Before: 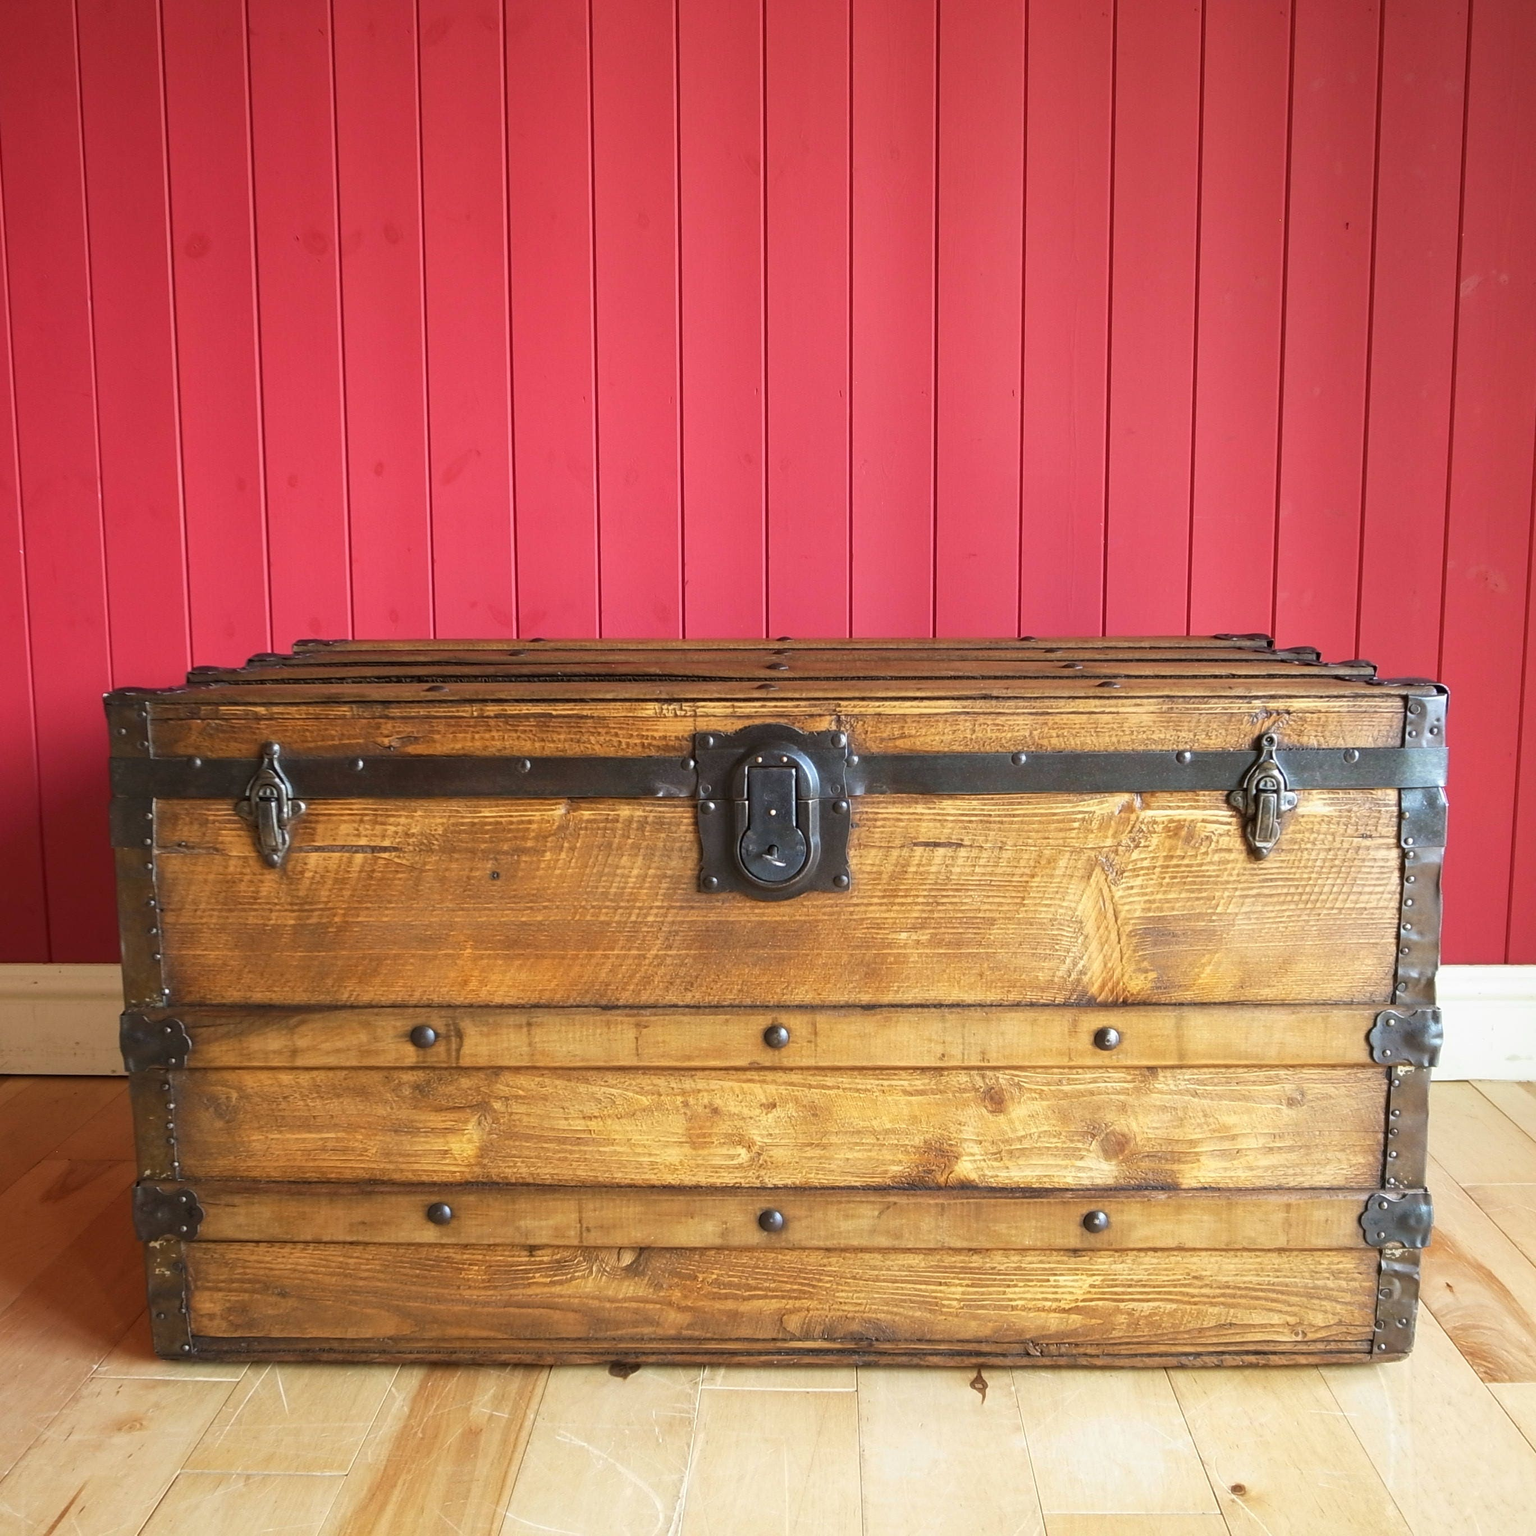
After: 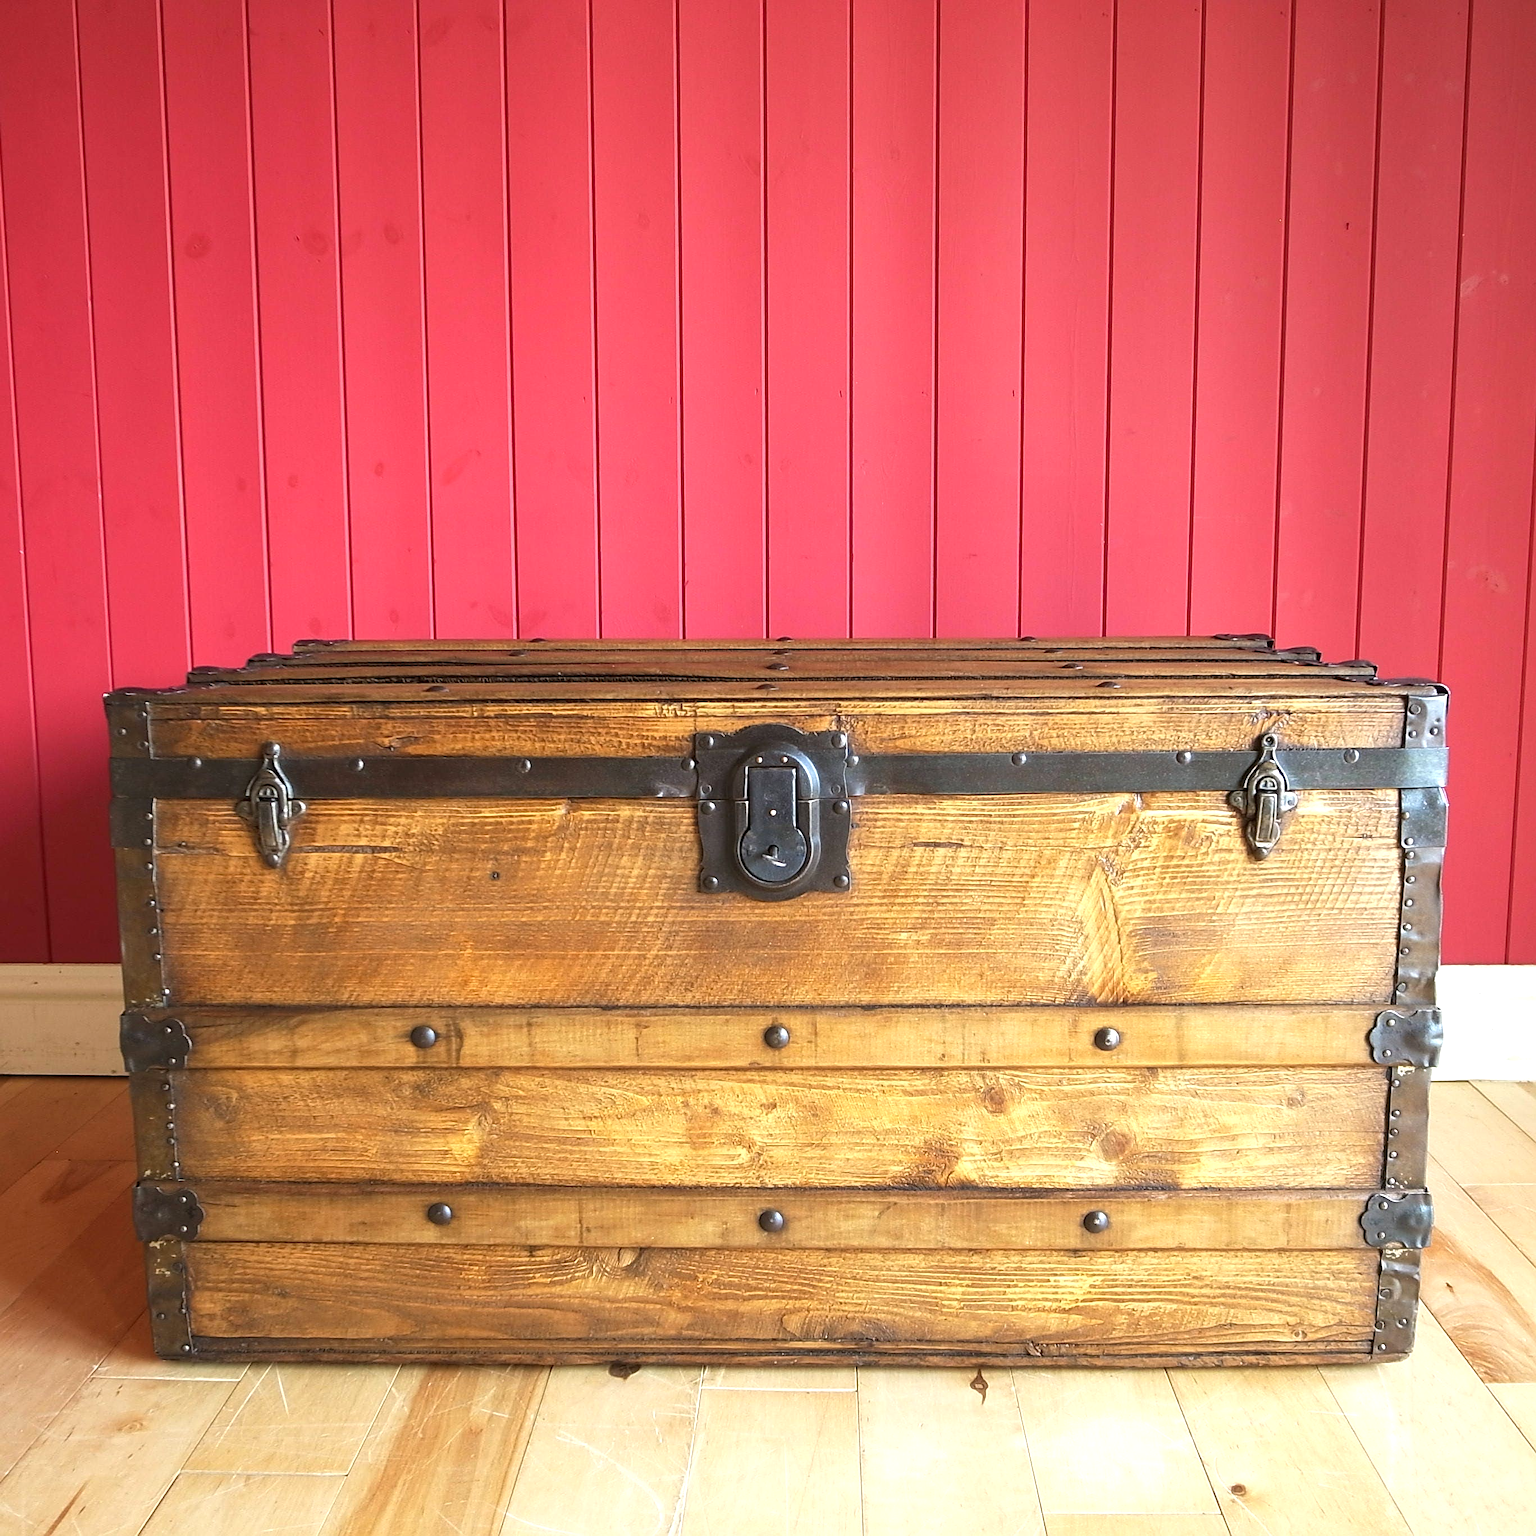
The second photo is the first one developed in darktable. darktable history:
exposure: exposure 0.376 EV, compensate highlight preservation false
sharpen: on, module defaults
tone equalizer: mask exposure compensation -0.506 EV
